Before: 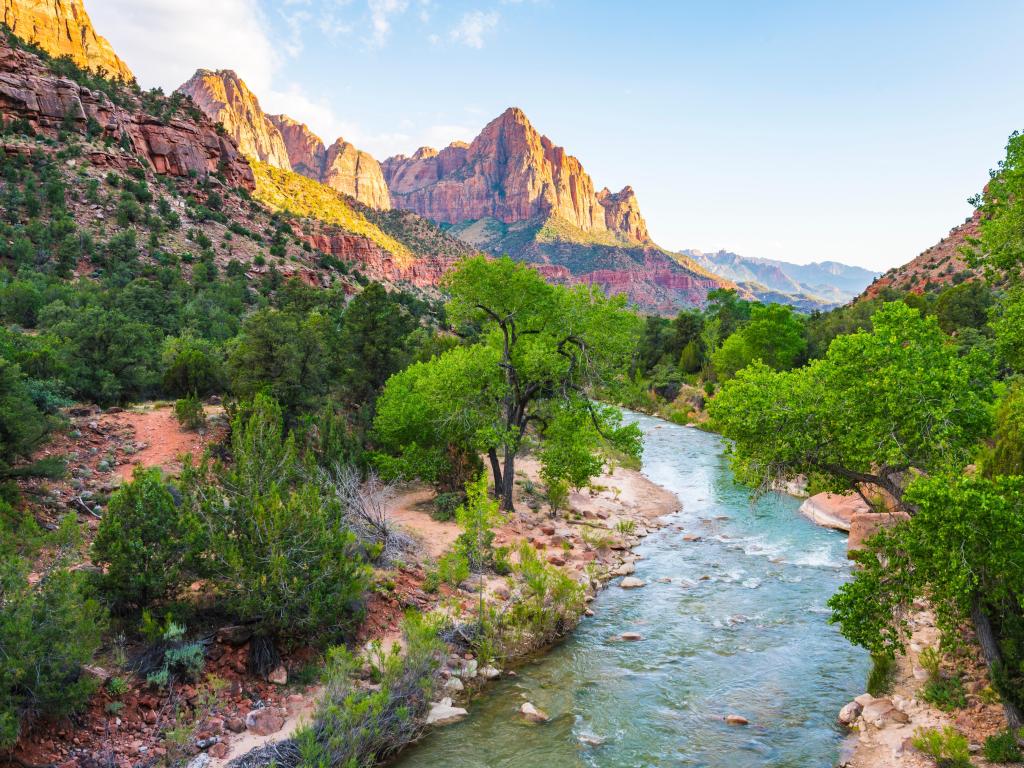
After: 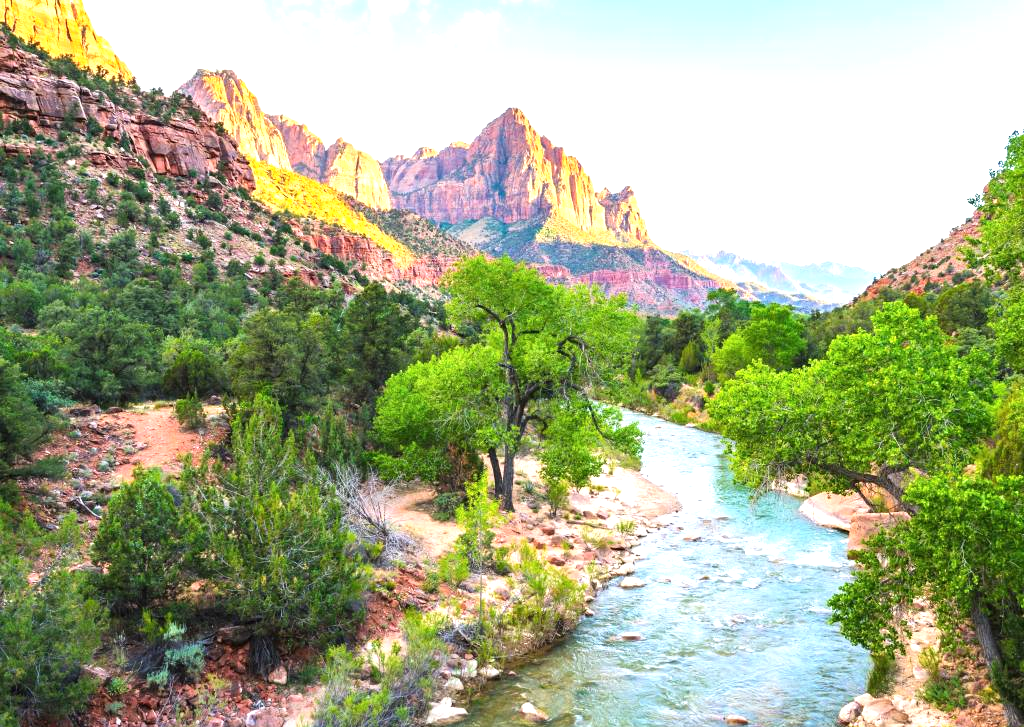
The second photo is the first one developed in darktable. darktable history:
crop and rotate: top 0.011%, bottom 5.242%
contrast brightness saturation: contrast 0.073
exposure: black level correction -0.001, exposure 0.908 EV, compensate exposure bias true, compensate highlight preservation false
